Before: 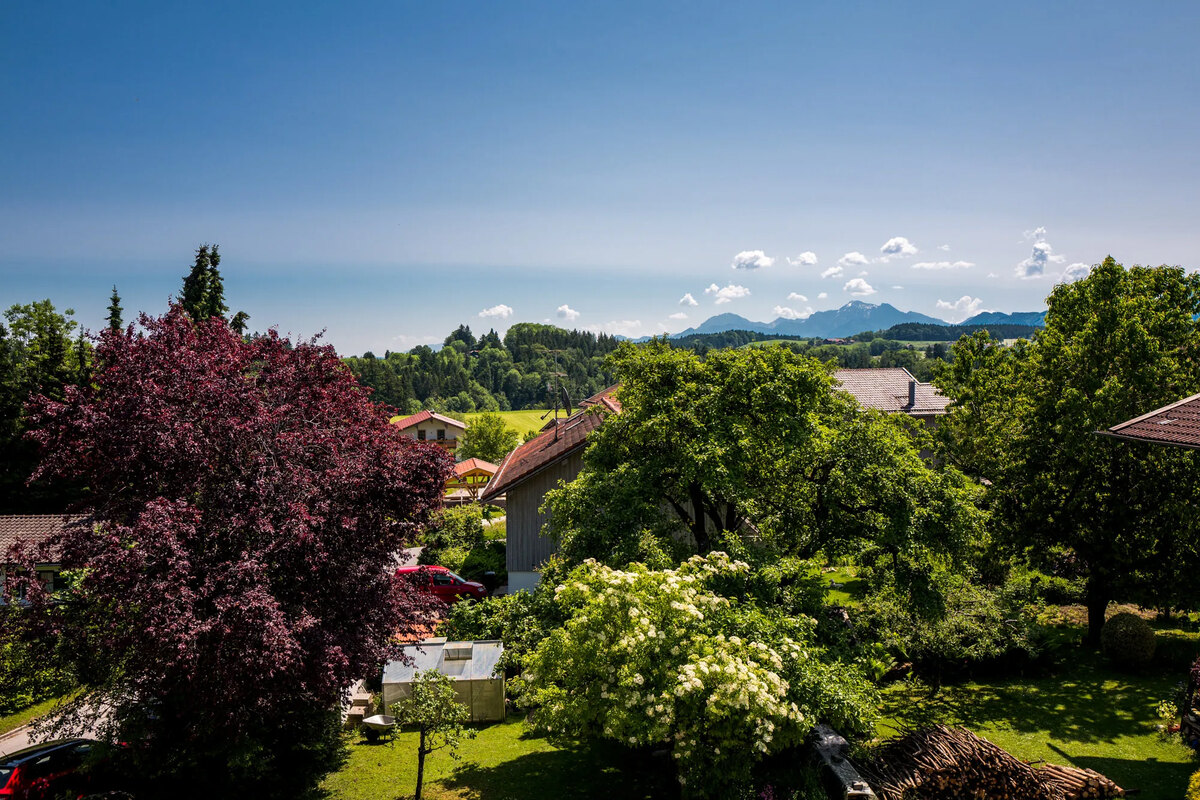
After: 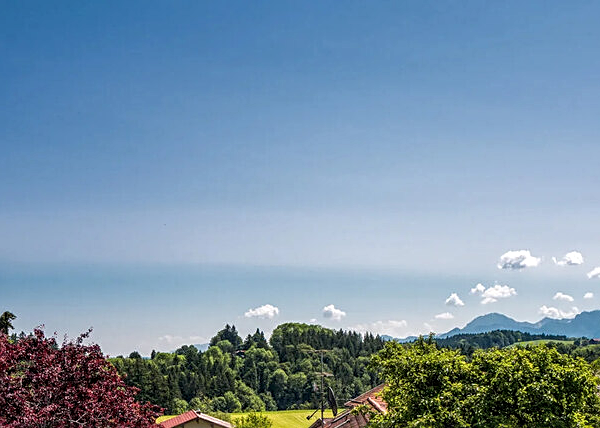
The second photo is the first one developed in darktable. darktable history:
crop: left 19.556%, right 30.401%, bottom 46.458%
local contrast: detail 130%
sharpen: on, module defaults
